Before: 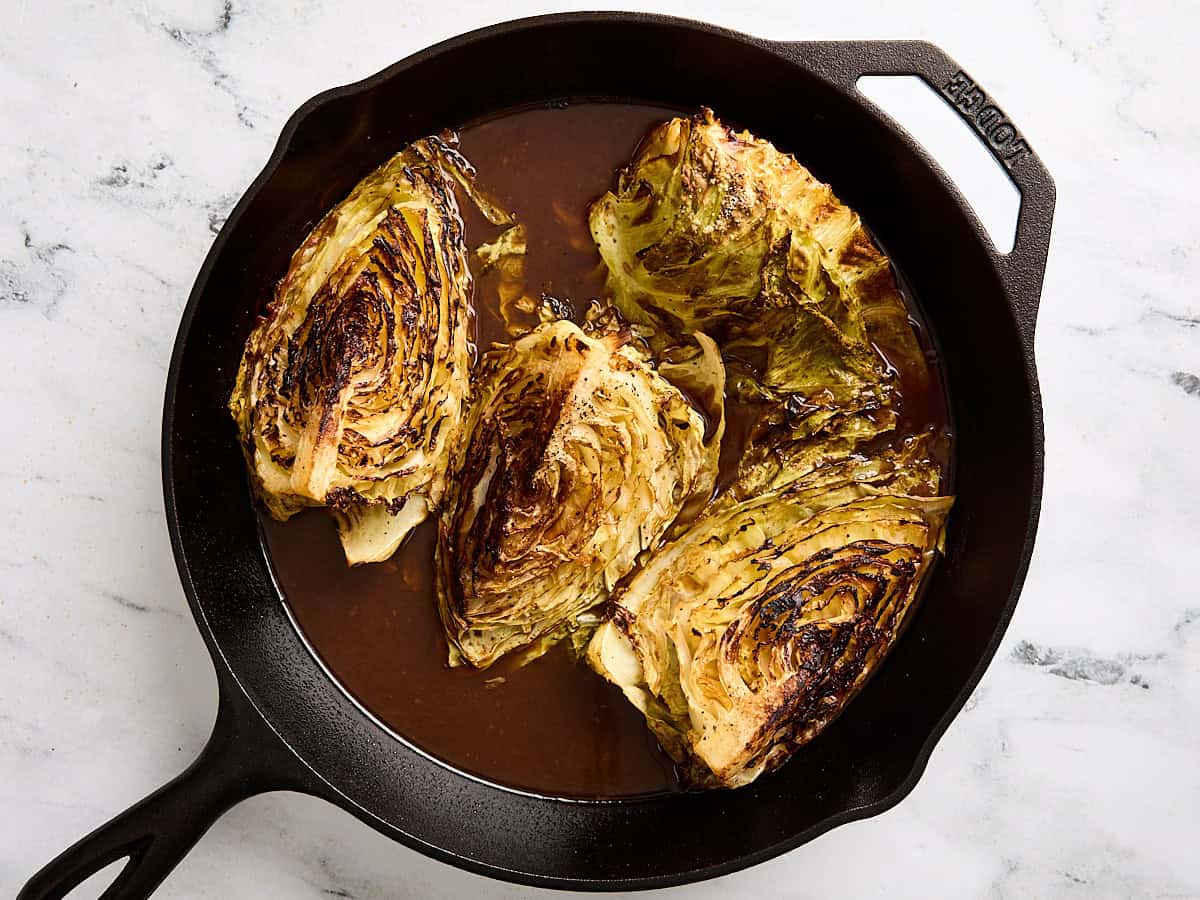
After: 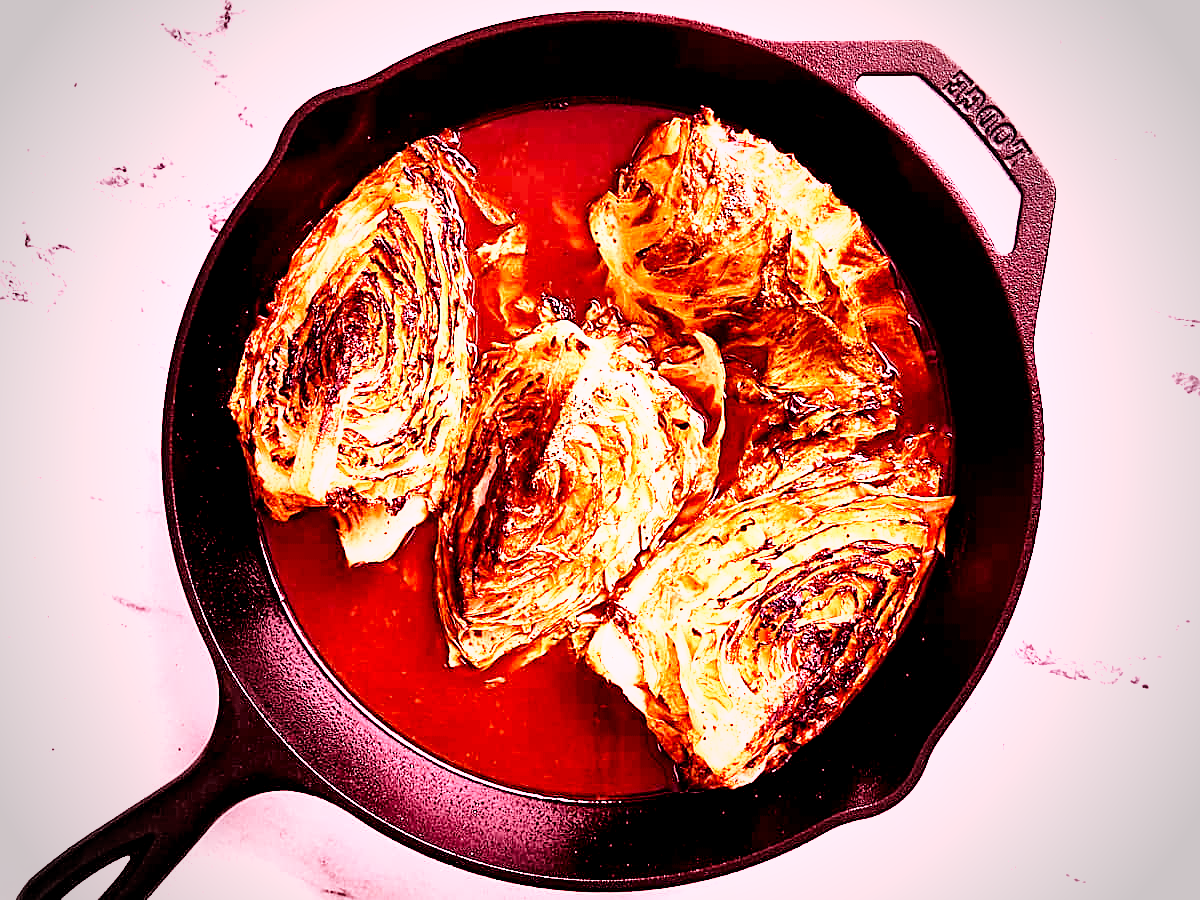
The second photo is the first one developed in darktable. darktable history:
sharpen: on, module defaults
base curve: curves: ch0 [(0, 0) (0.028, 0.03) (0.121, 0.232) (0.46, 0.748) (0.859, 0.968) (1, 1)], preserve colors none
shadows and highlights: low approximation 0.01, soften with gaussian
exposure: black level correction 0.009, exposure 0.014 EV, compensate highlight preservation false
graduated density: on, module defaults
white balance: red 2.291, blue 1.415
raw denoise: x [[0, 0.25, 0.5, 0.75, 1] ×4]
local contrast: mode bilateral grid, contrast 20, coarseness 50, detail 141%, midtone range 0.2
levels: levels [0, 0.492, 0.984]
vignetting: fall-off start 67.15%, brightness -0.442, saturation -0.691, width/height ratio 1.011, unbound false
